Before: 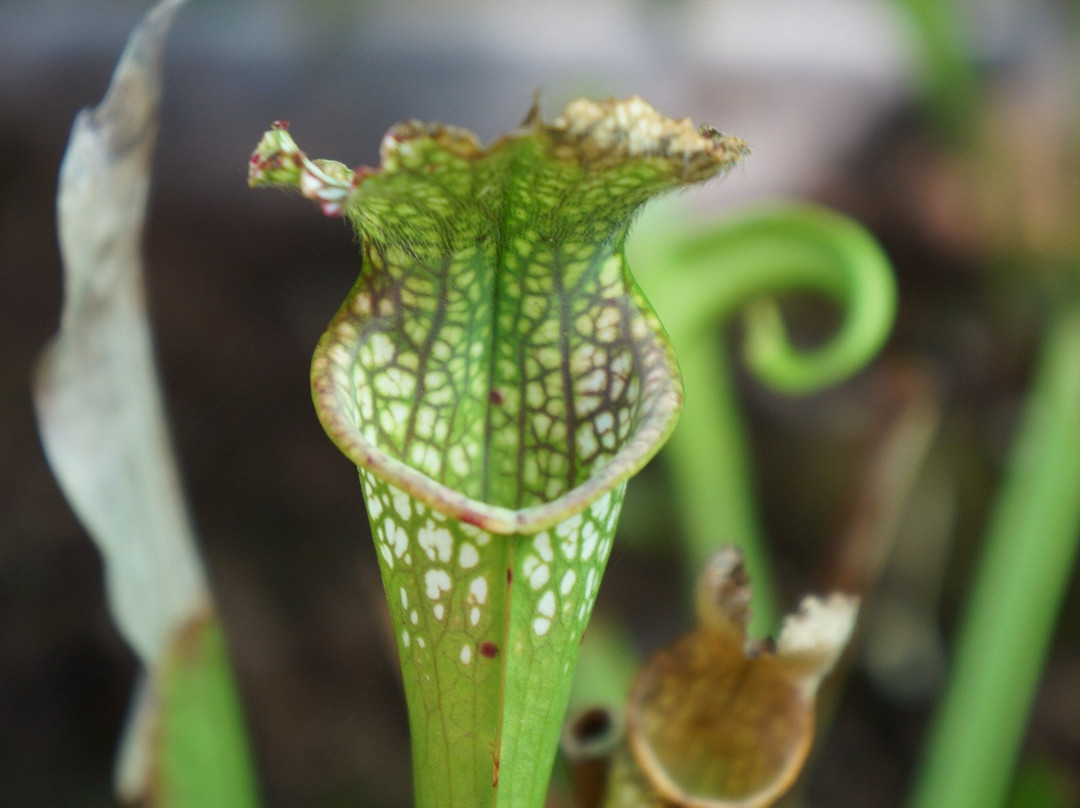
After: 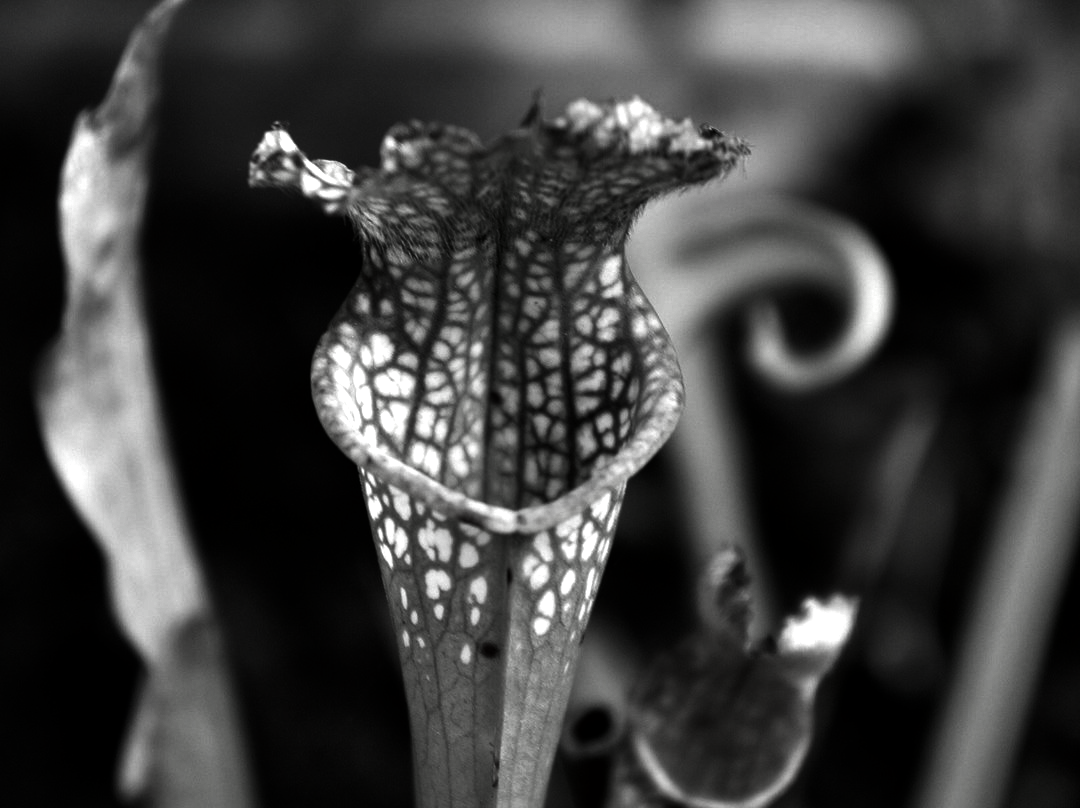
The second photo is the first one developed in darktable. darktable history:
contrast equalizer: octaves 7, y [[0.6 ×6], [0.55 ×6], [0 ×6], [0 ×6], [0 ×6]]
contrast brightness saturation: contrast -0.032, brightness -0.597, saturation -0.983
